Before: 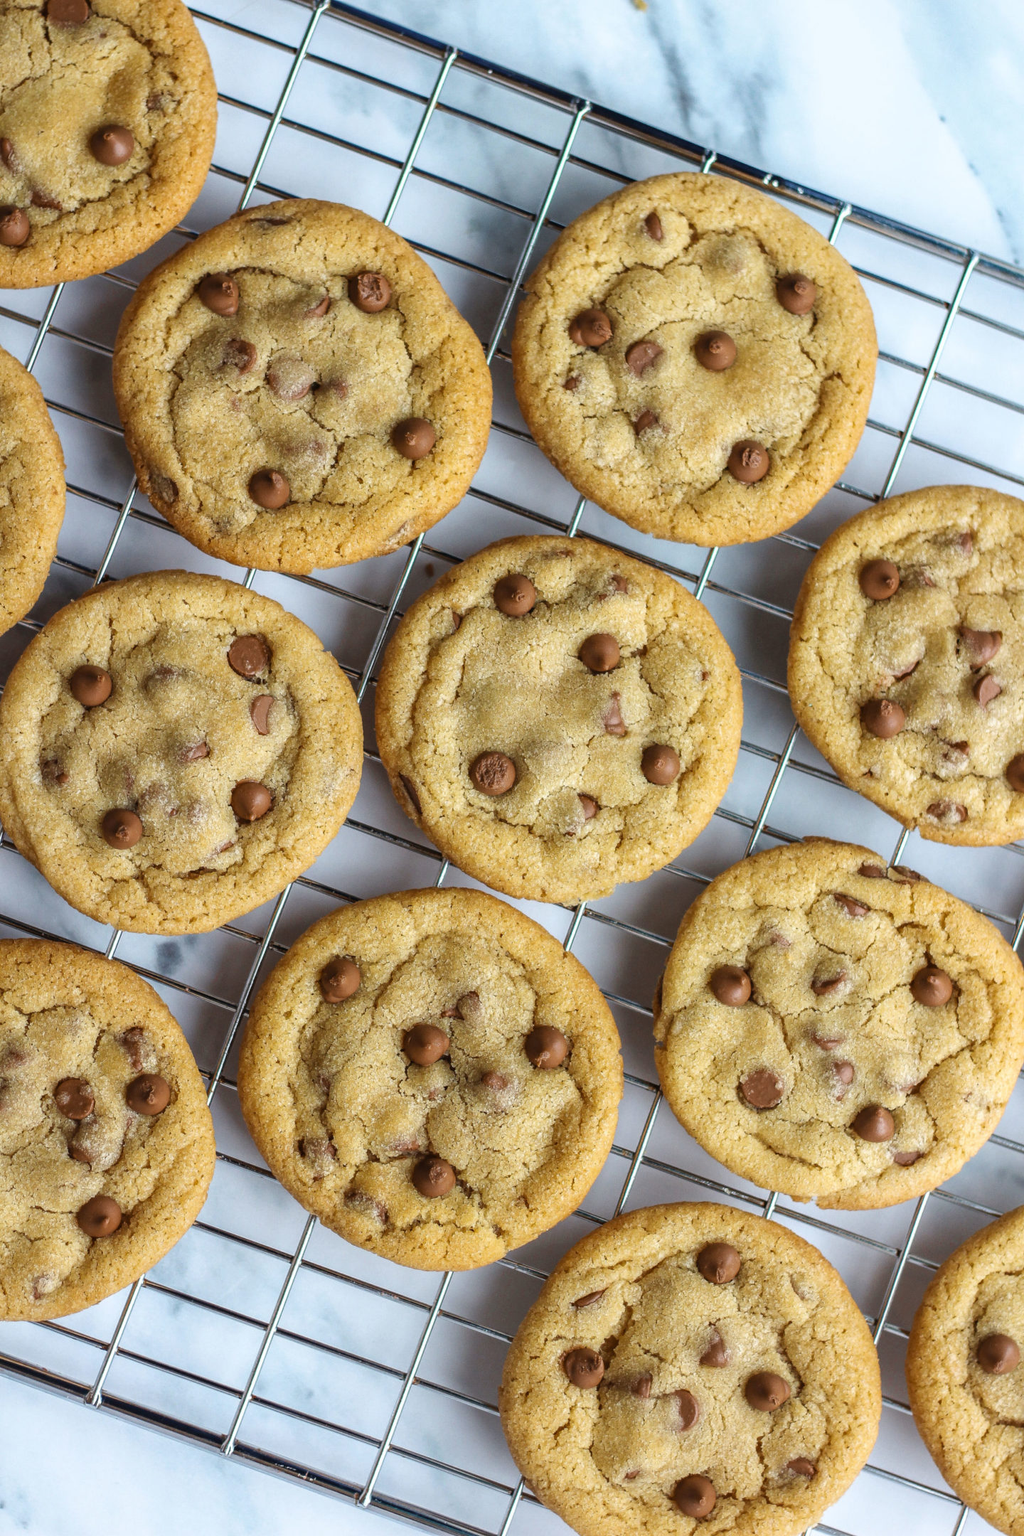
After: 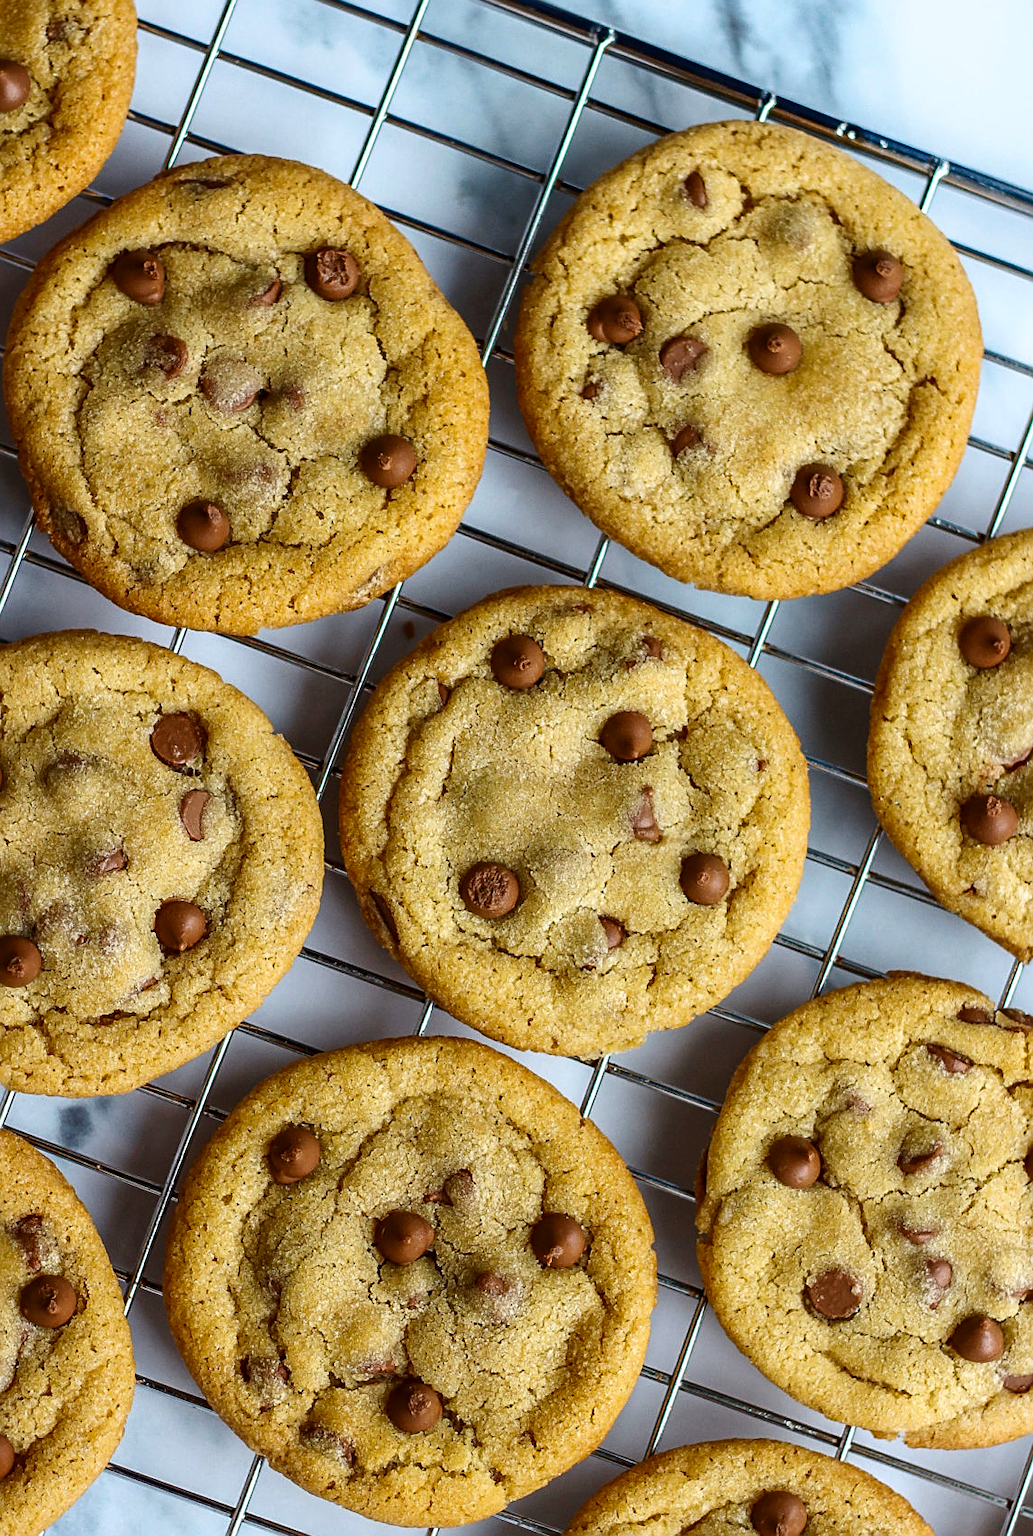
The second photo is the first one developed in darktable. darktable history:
crop and rotate: left 10.77%, top 5.1%, right 10.41%, bottom 16.76%
white balance: emerald 1
contrast brightness saturation: contrast 0.12, brightness -0.12, saturation 0.2
sharpen: on, module defaults
